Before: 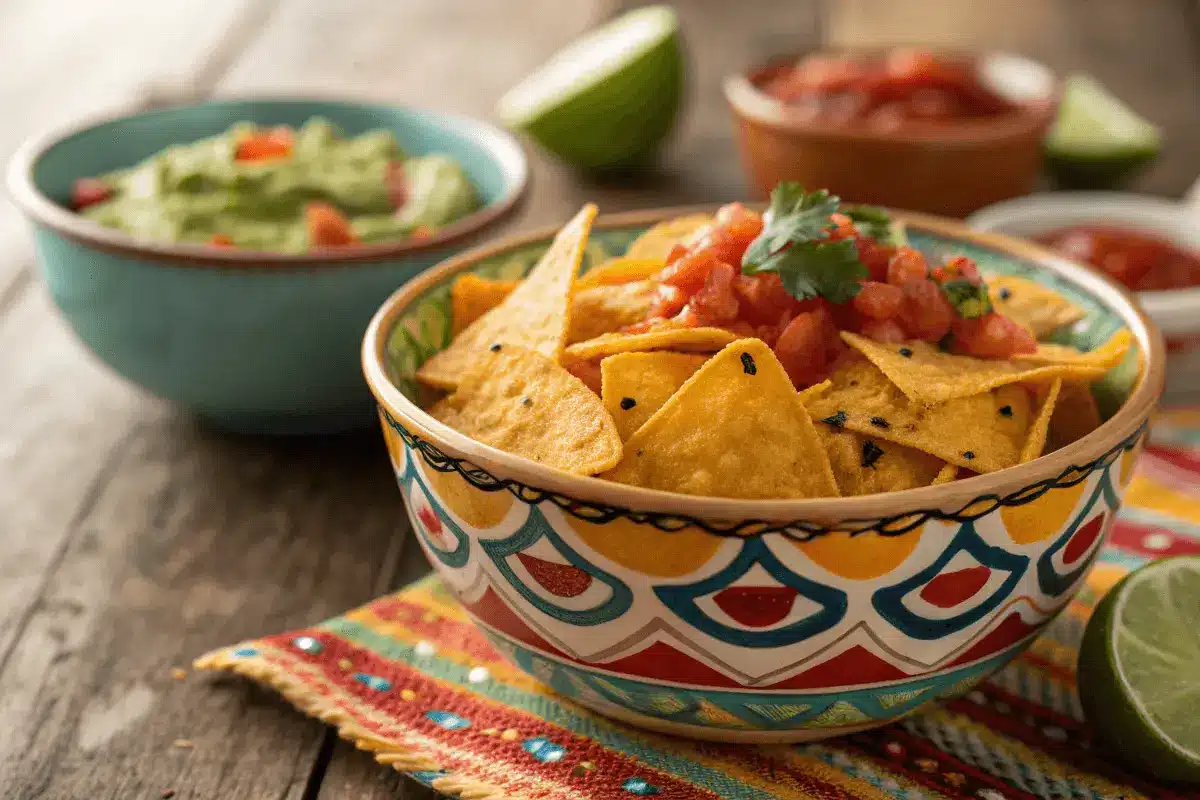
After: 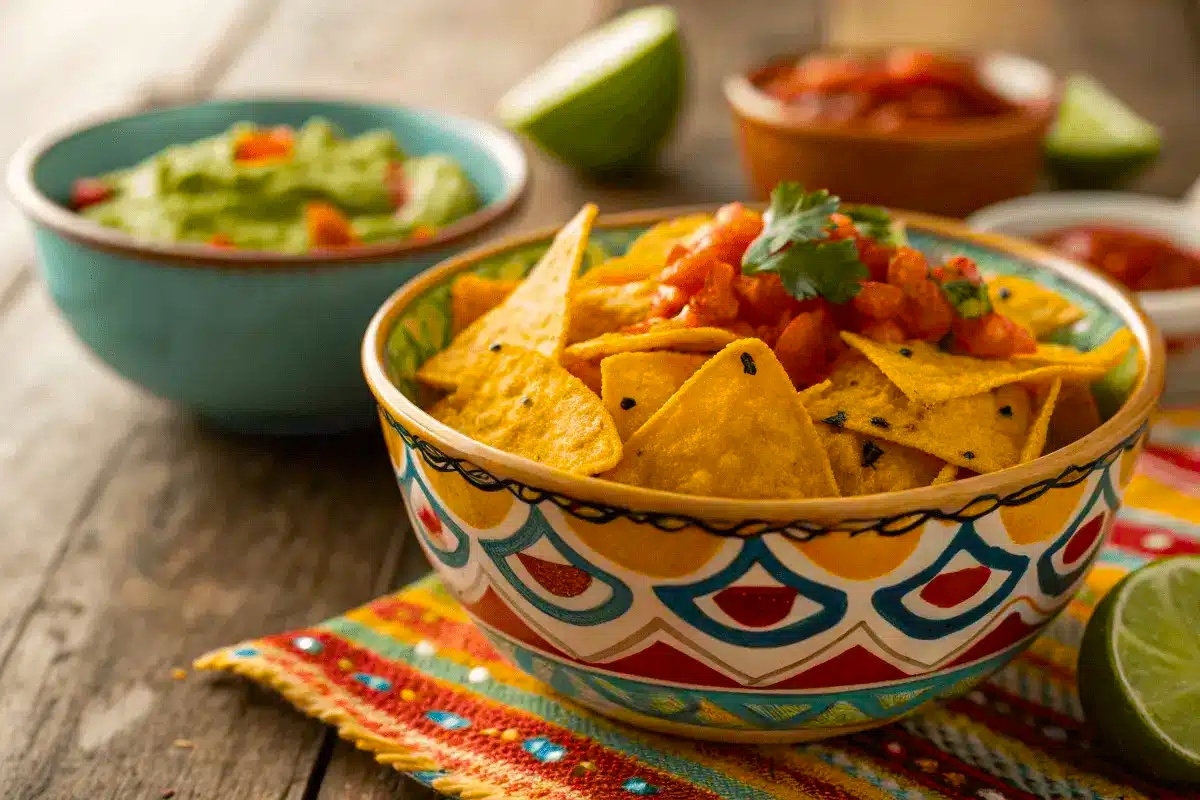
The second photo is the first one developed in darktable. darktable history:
color balance rgb: perceptual saturation grading › global saturation 40.27%
